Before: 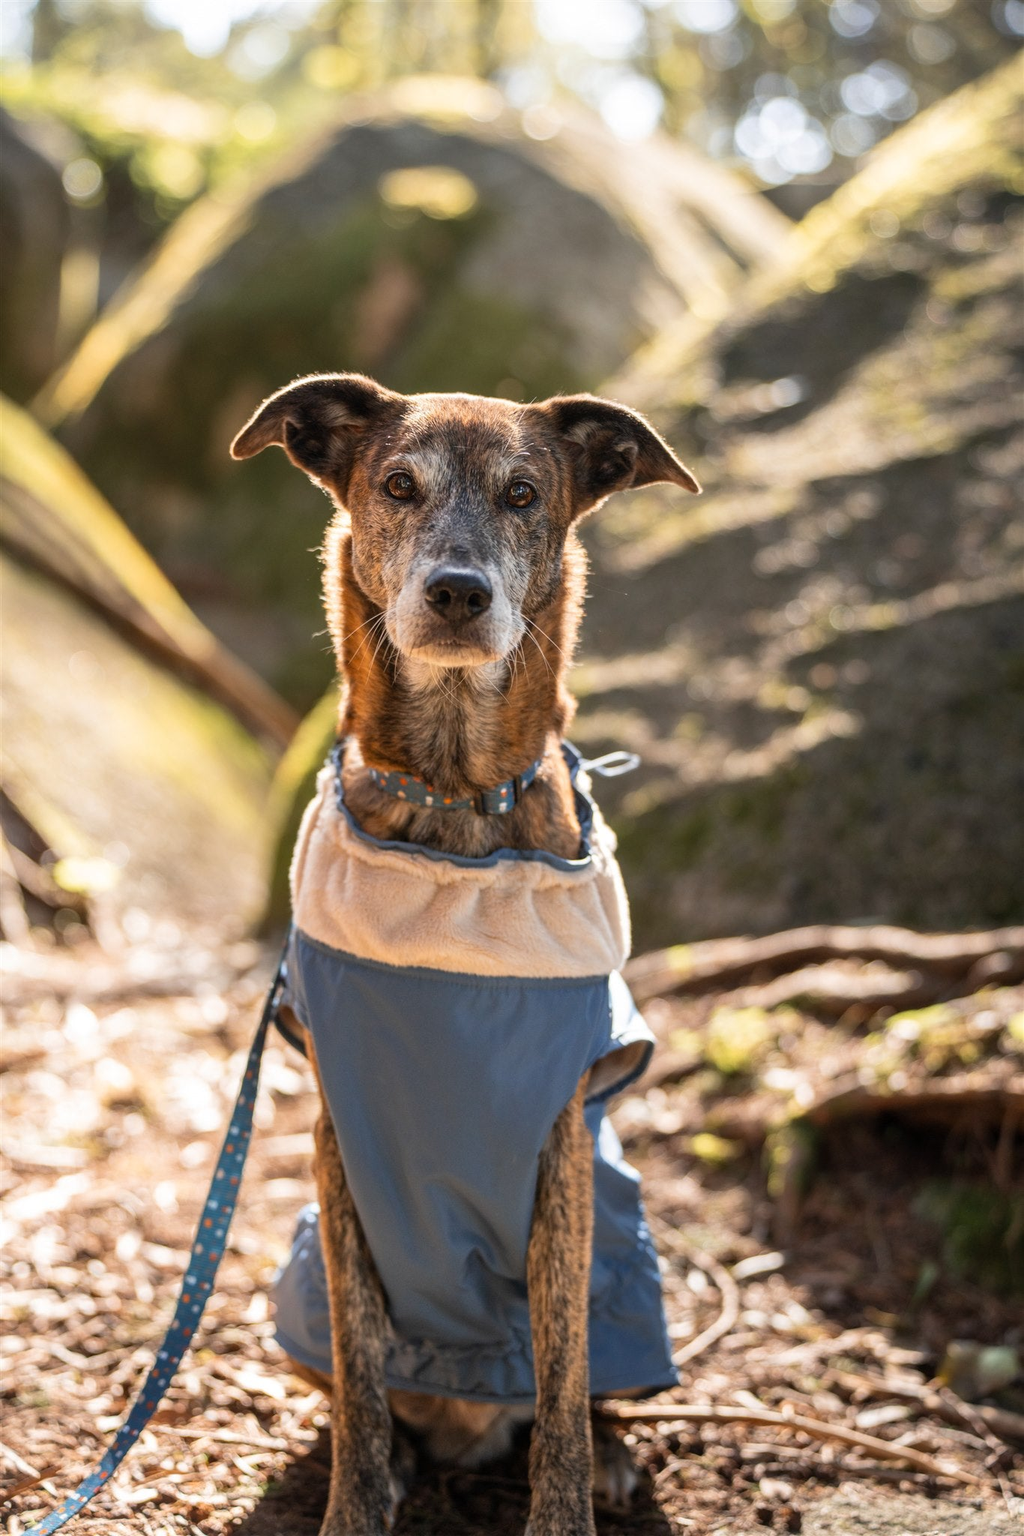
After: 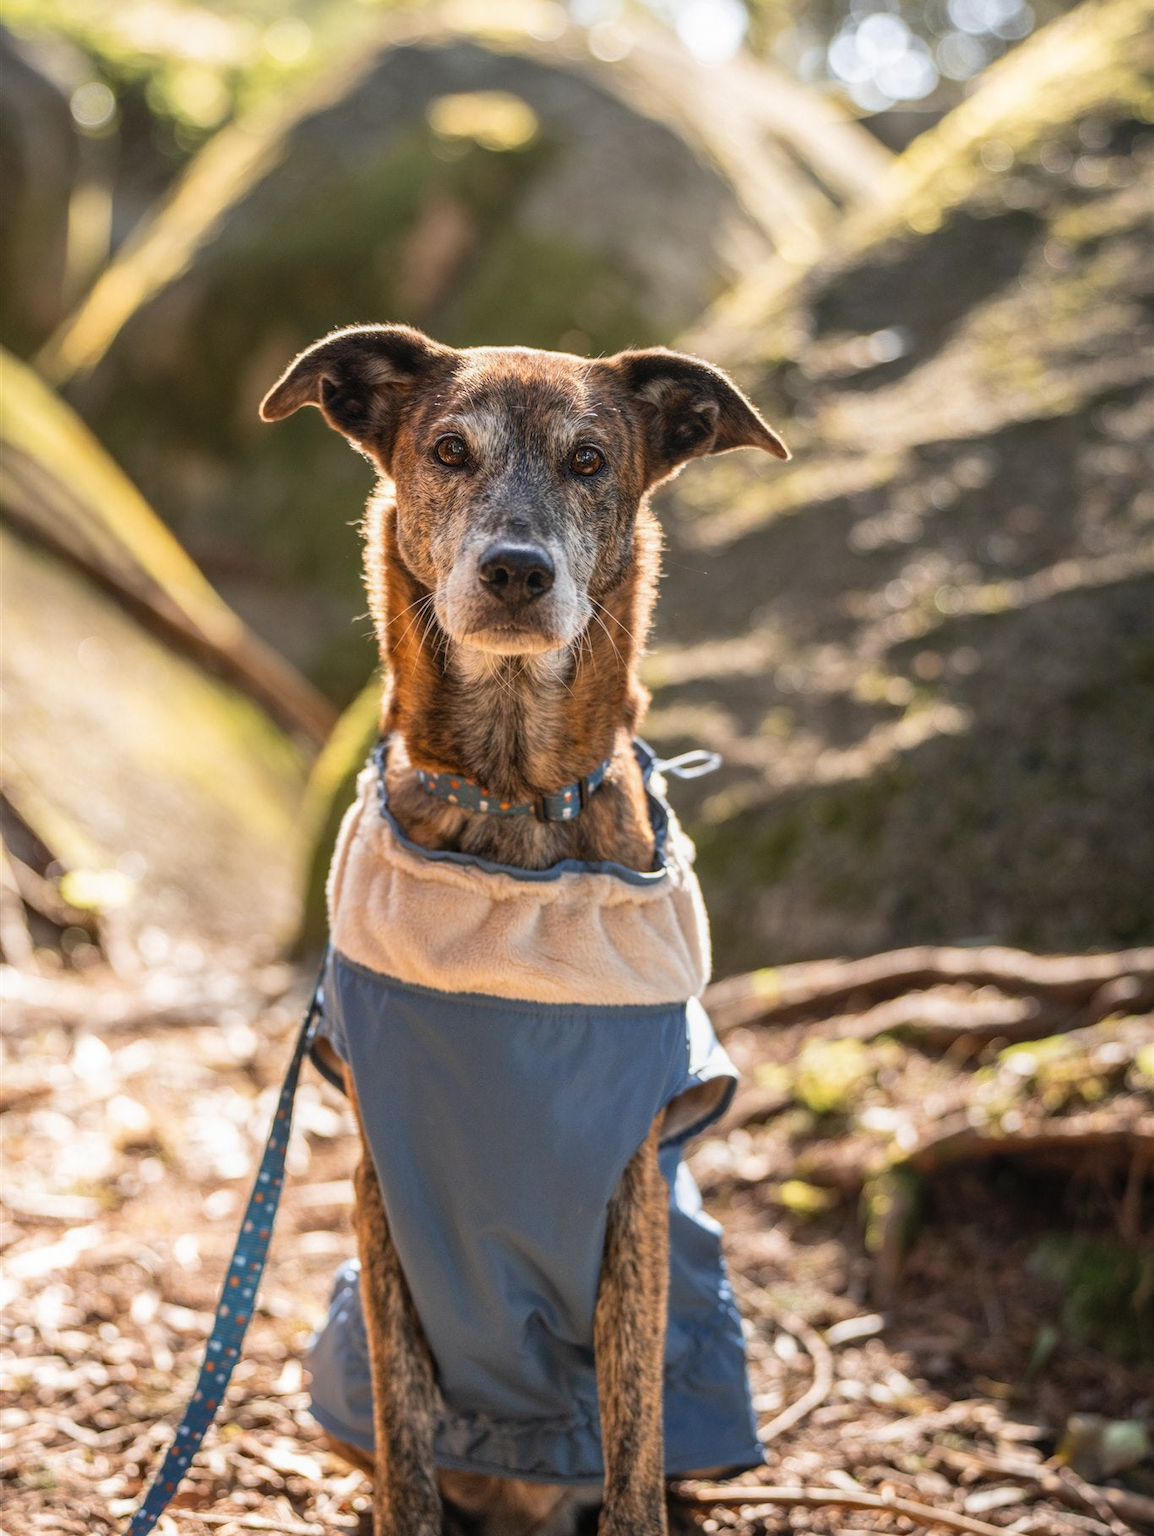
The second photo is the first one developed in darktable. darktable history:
local contrast: detail 110%
crop and rotate: top 5.609%, bottom 5.609%
